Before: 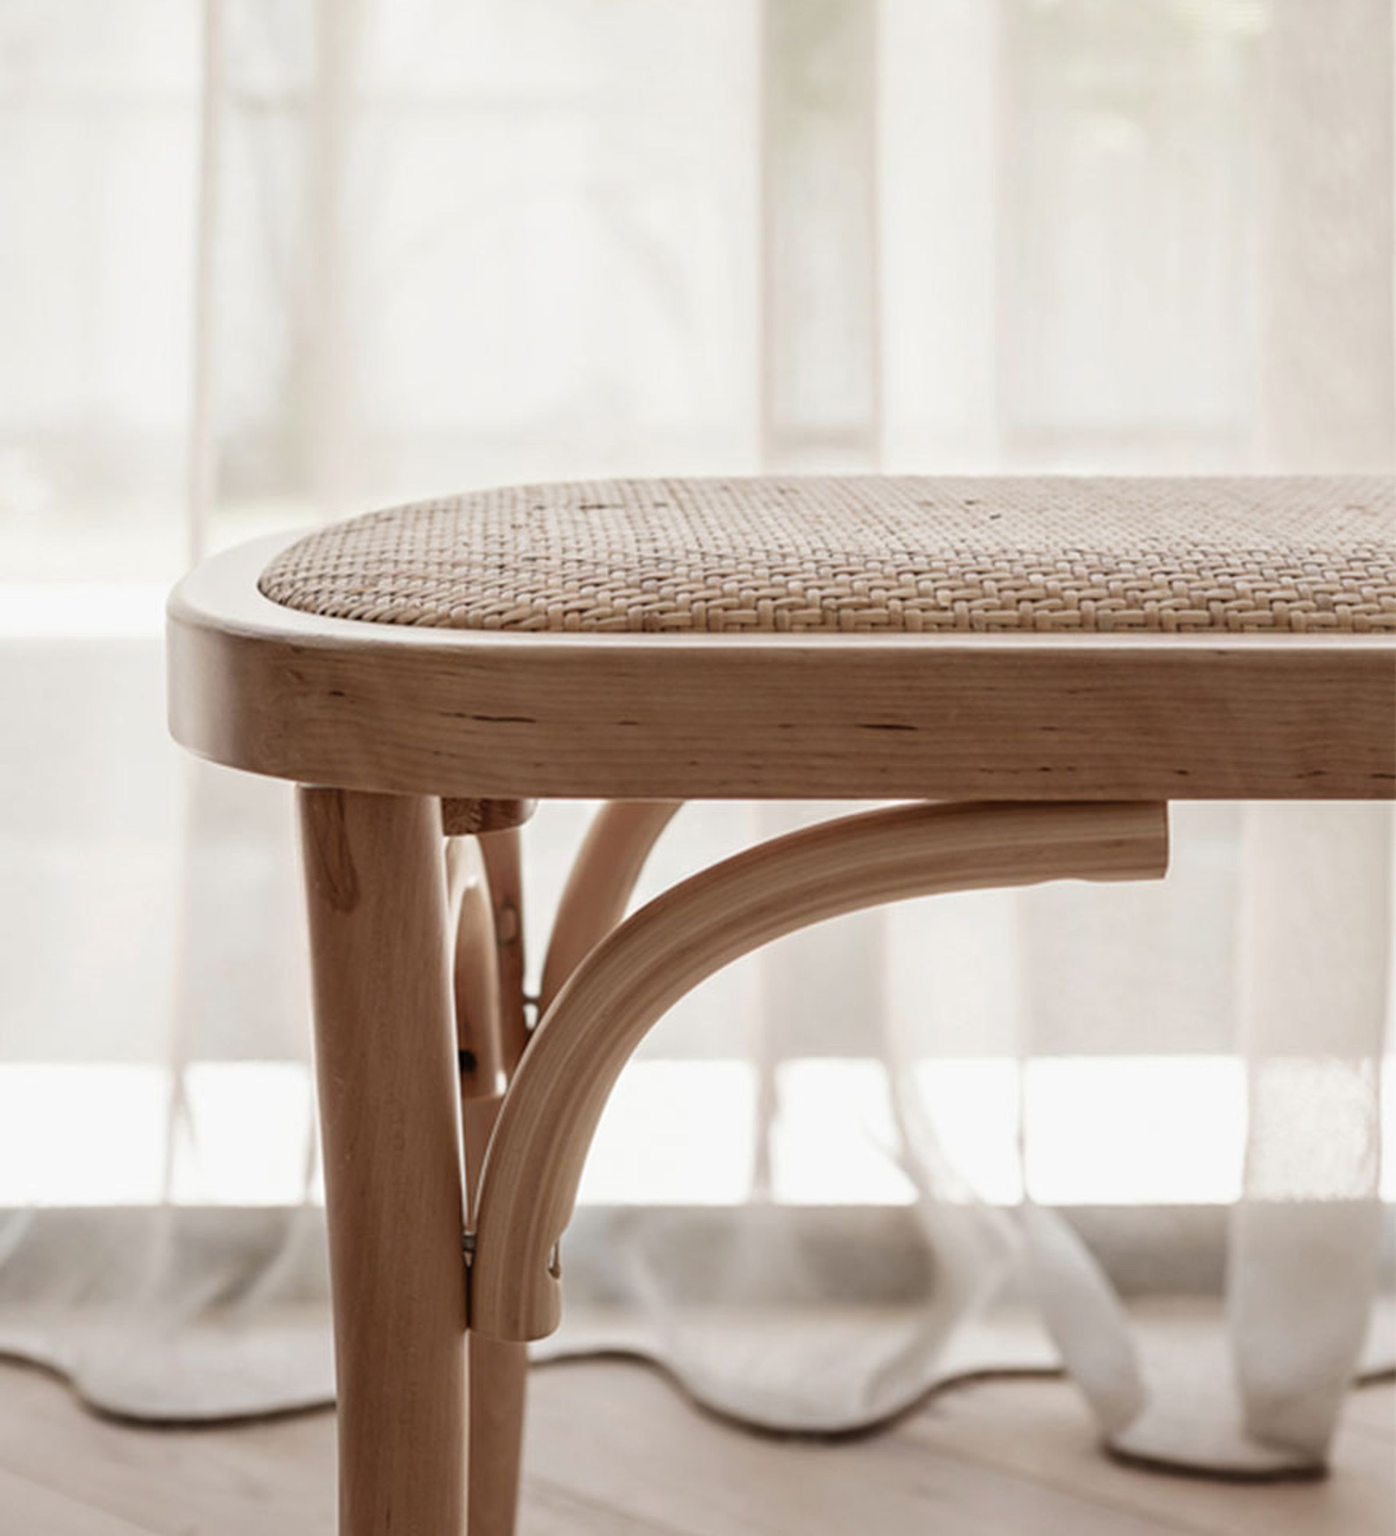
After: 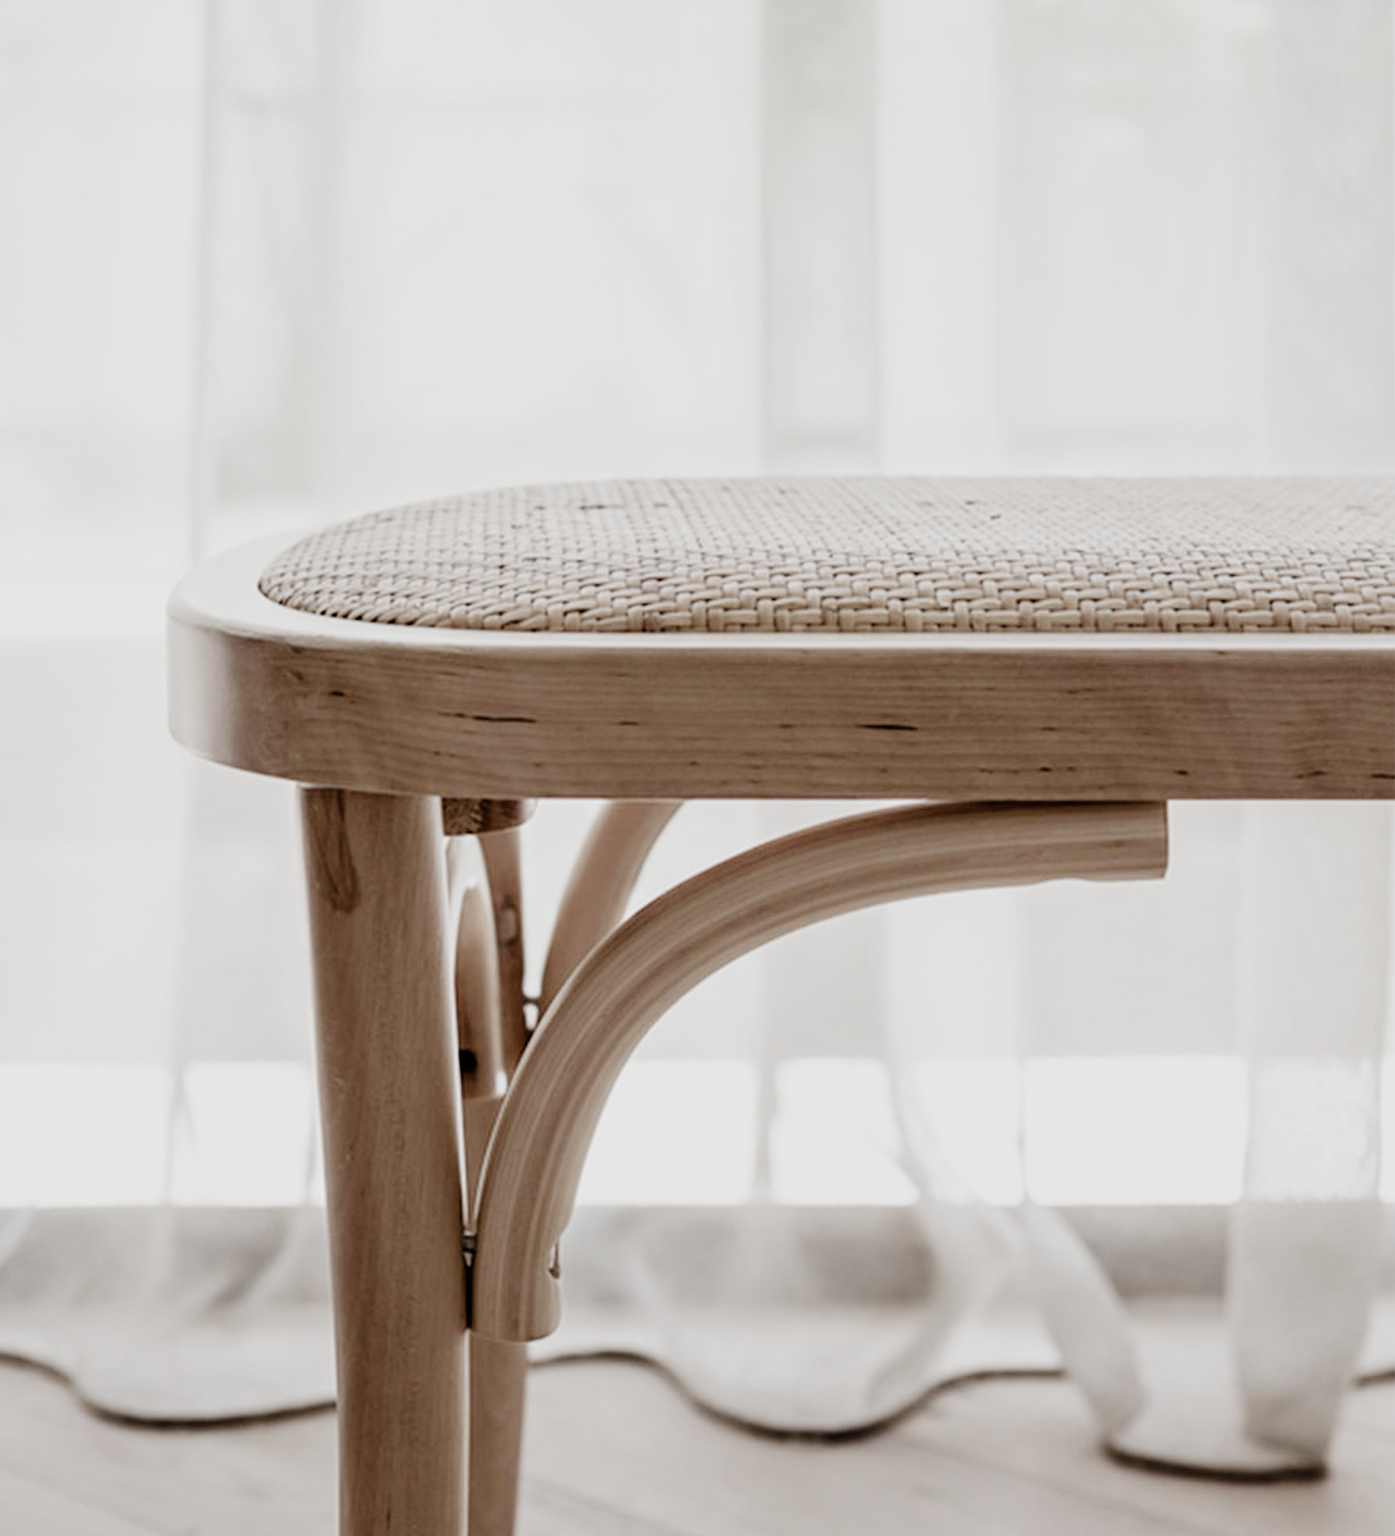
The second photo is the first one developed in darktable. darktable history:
exposure: exposure 0.55 EV, compensate highlight preservation false
filmic rgb: black relative exposure -5.14 EV, white relative exposure 3.99 EV, hardness 2.88, contrast 1.096, highlights saturation mix -20.77%, preserve chrominance no, color science v4 (2020), contrast in shadows soft, contrast in highlights soft
